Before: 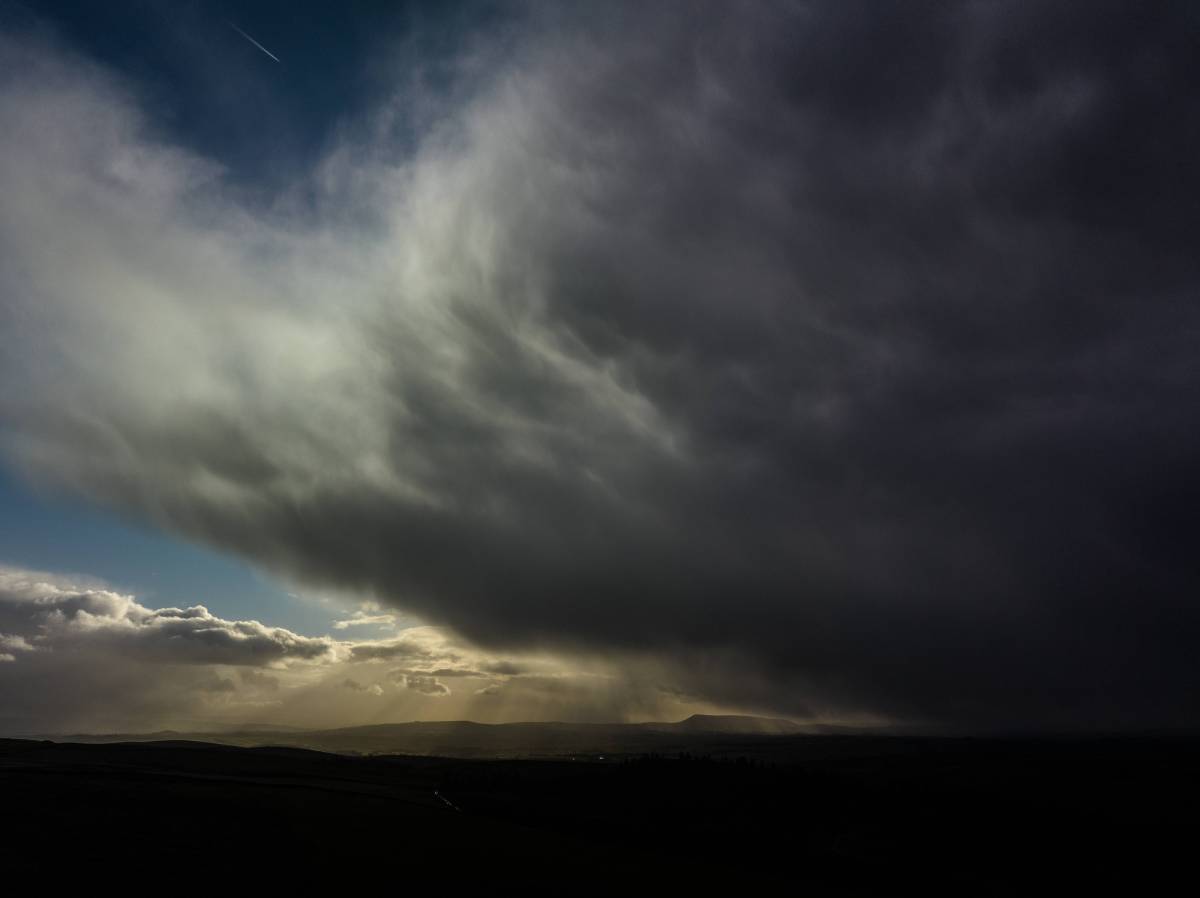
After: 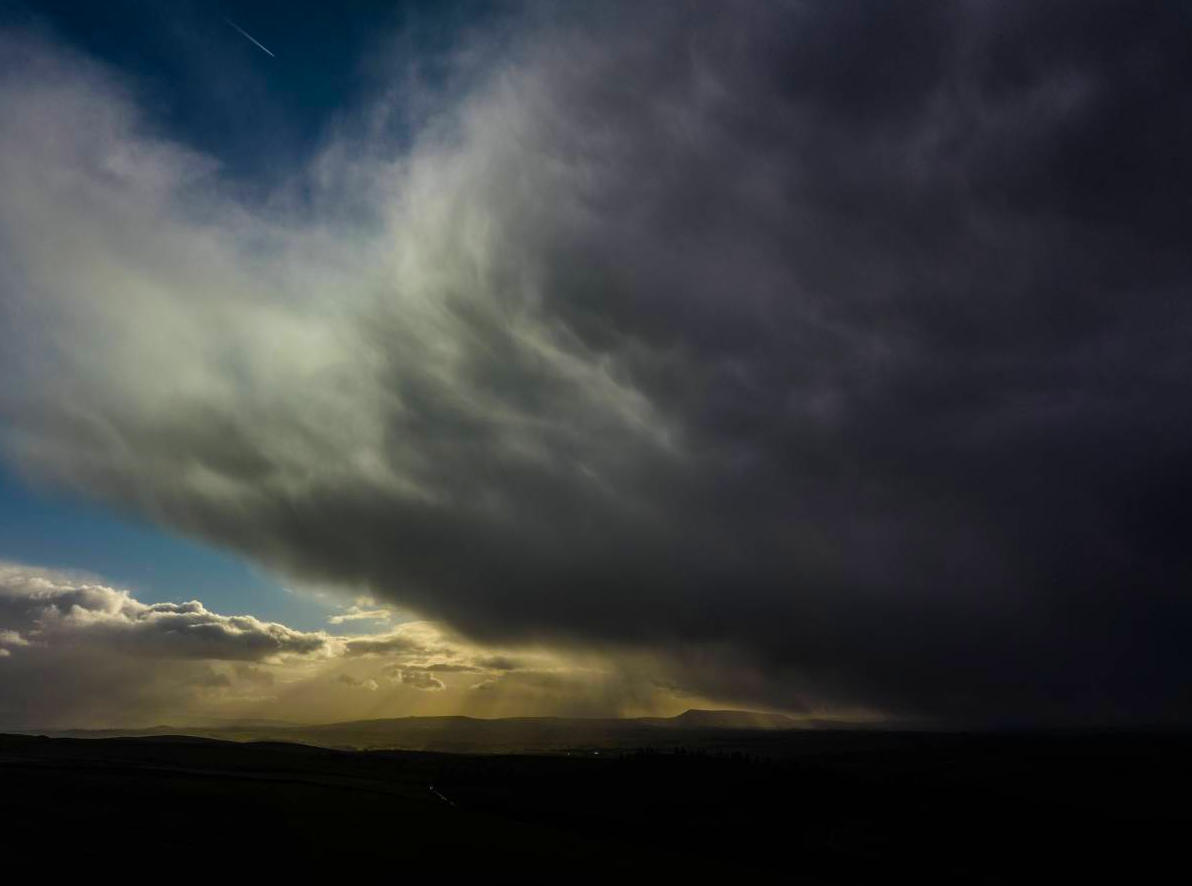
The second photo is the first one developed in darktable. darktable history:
color zones: curves: ch0 [(0, 0.613) (0.01, 0.613) (0.245, 0.448) (0.498, 0.529) (0.642, 0.665) (0.879, 0.777) (0.99, 0.613)]; ch1 [(0, 0.035) (0.121, 0.189) (0.259, 0.197) (0.415, 0.061) (0.589, 0.022) (0.732, 0.022) (0.857, 0.026) (0.991, 0.053)], mix -92.12%
exposure: exposure -0.055 EV, compensate highlight preservation false
crop: left 0.417%, top 0.6%, right 0.225%, bottom 0.696%
velvia: strength 31.63%, mid-tones bias 0.206
